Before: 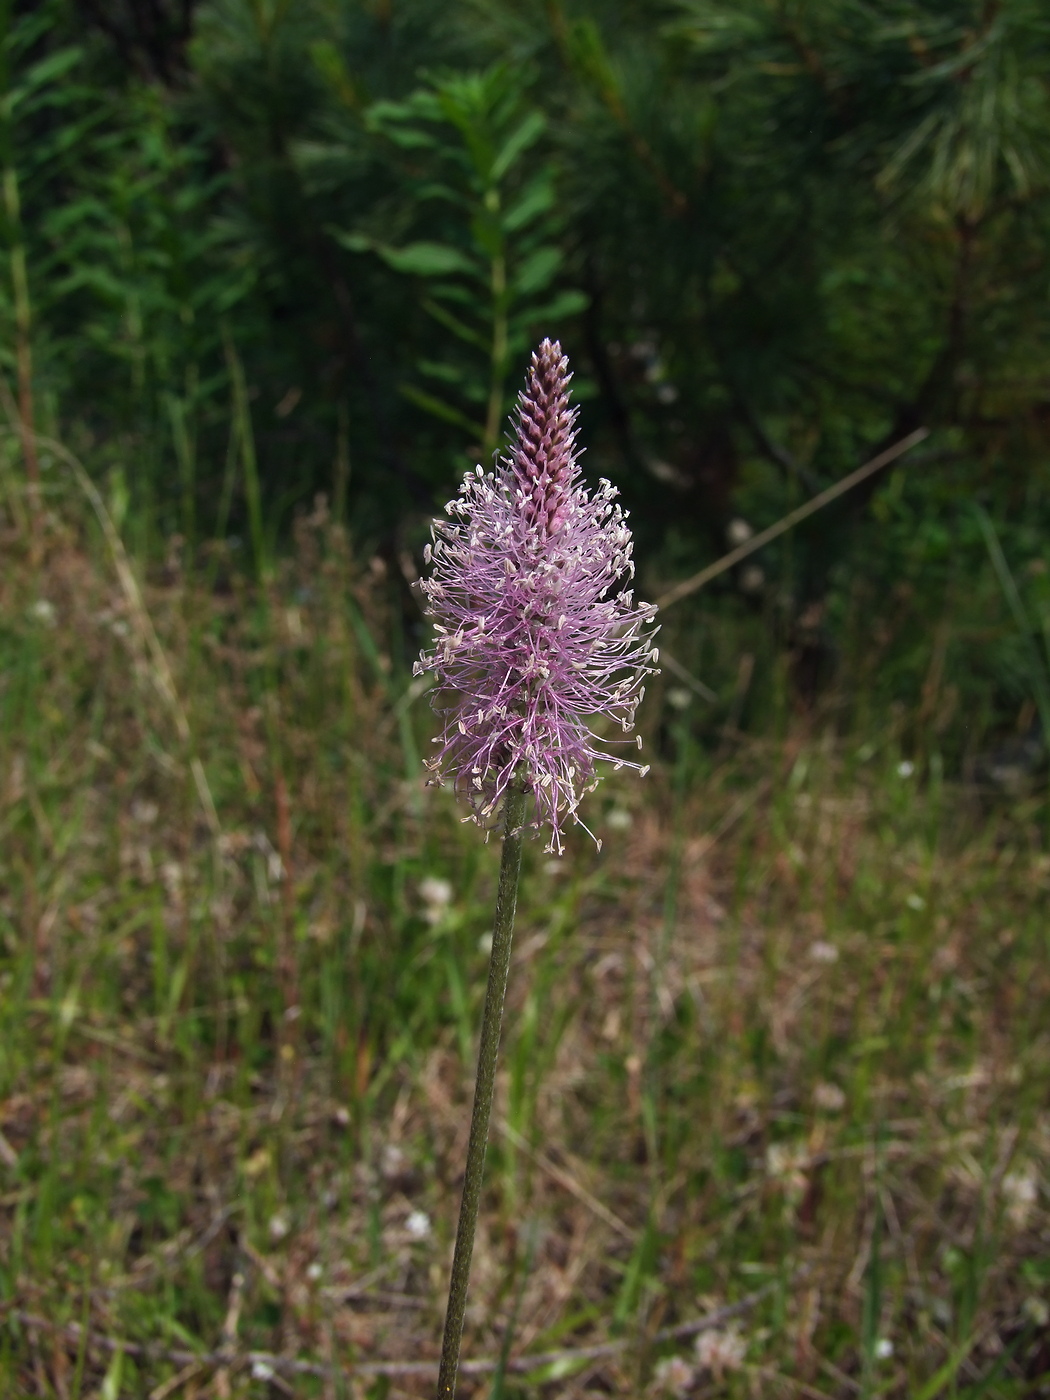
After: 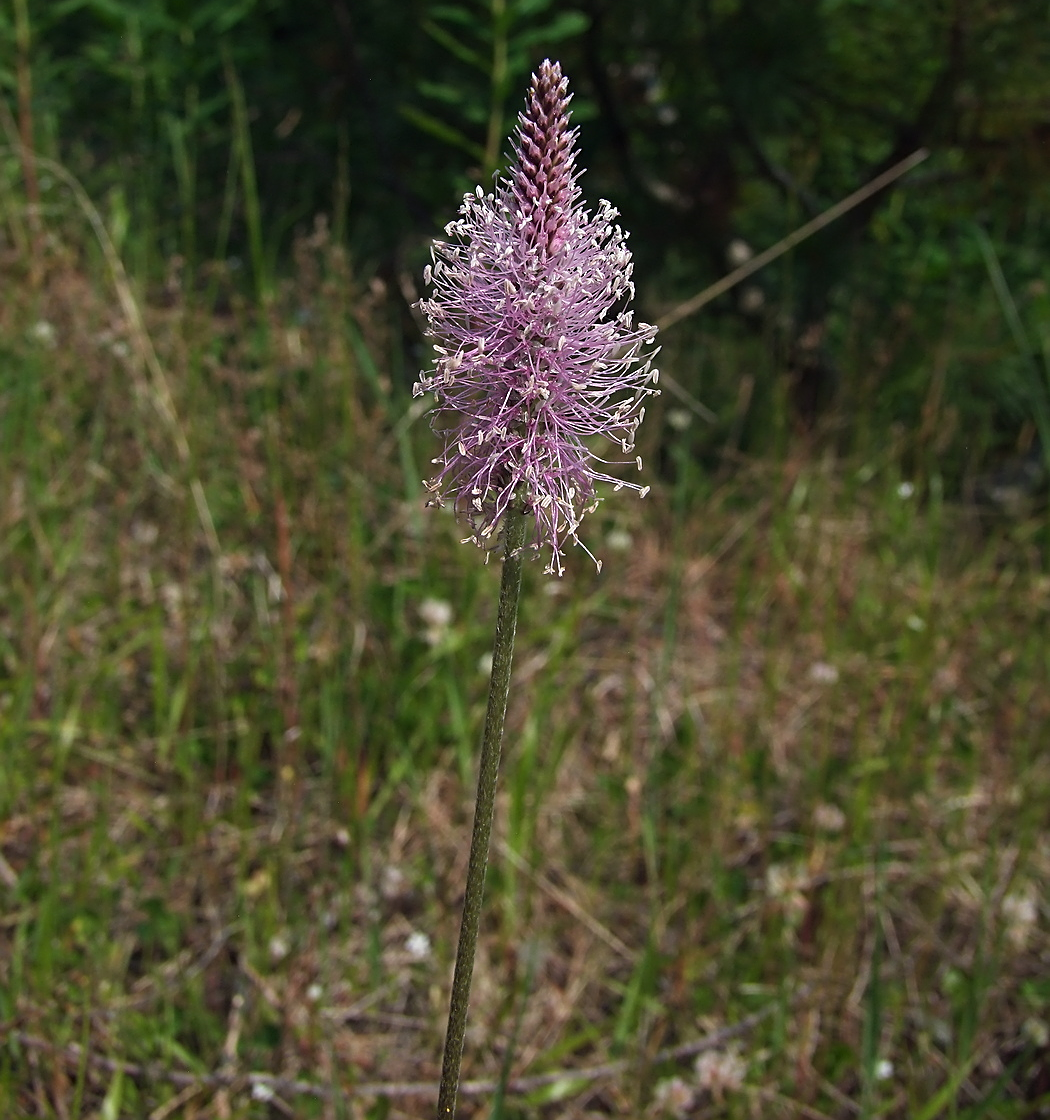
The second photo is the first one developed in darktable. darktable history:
sharpen: on, module defaults
crop and rotate: top 19.998%
